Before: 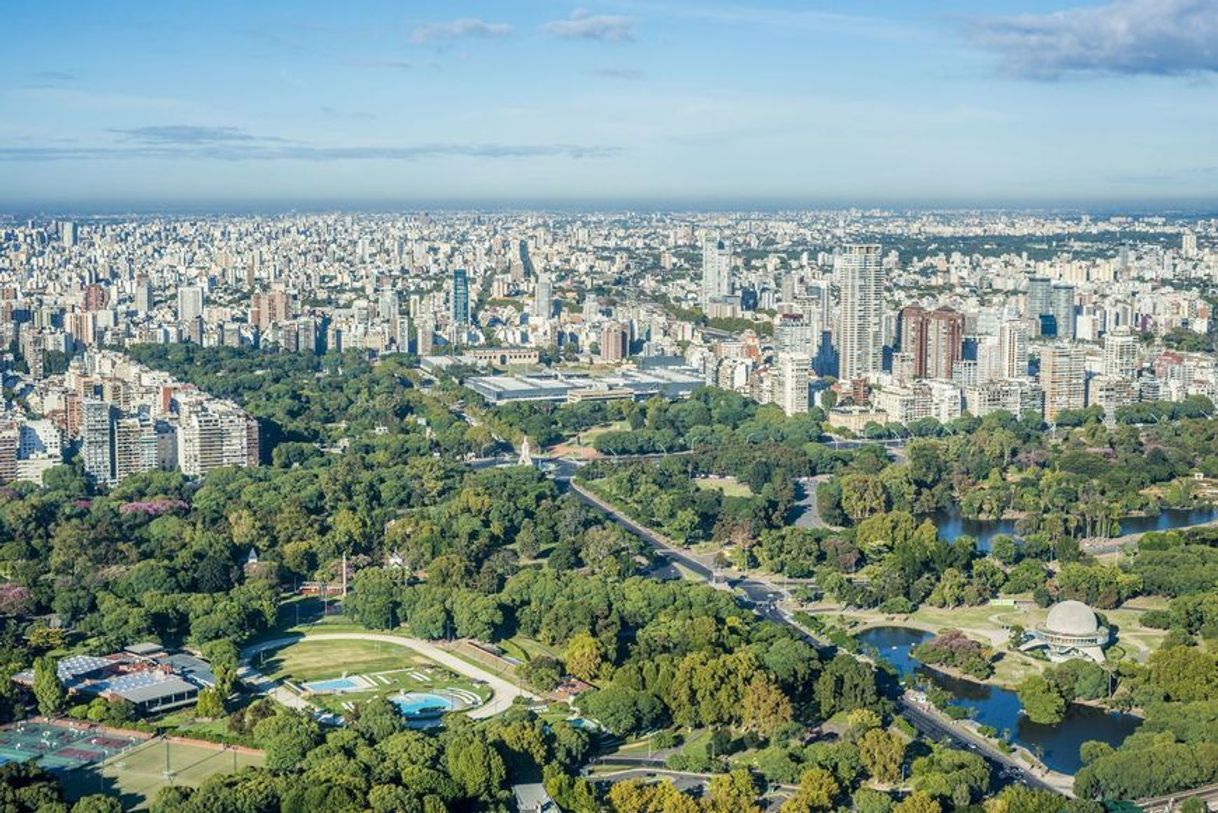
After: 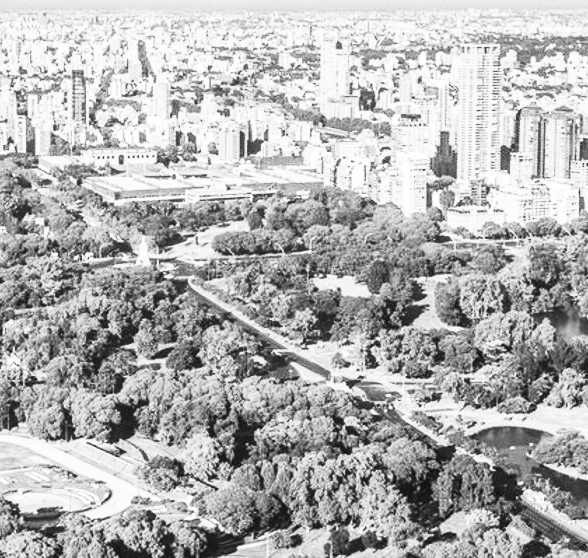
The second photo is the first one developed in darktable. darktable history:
contrast brightness saturation: contrast 0.53, brightness 0.47, saturation -1
crop: left 31.379%, top 24.658%, right 20.326%, bottom 6.628%
